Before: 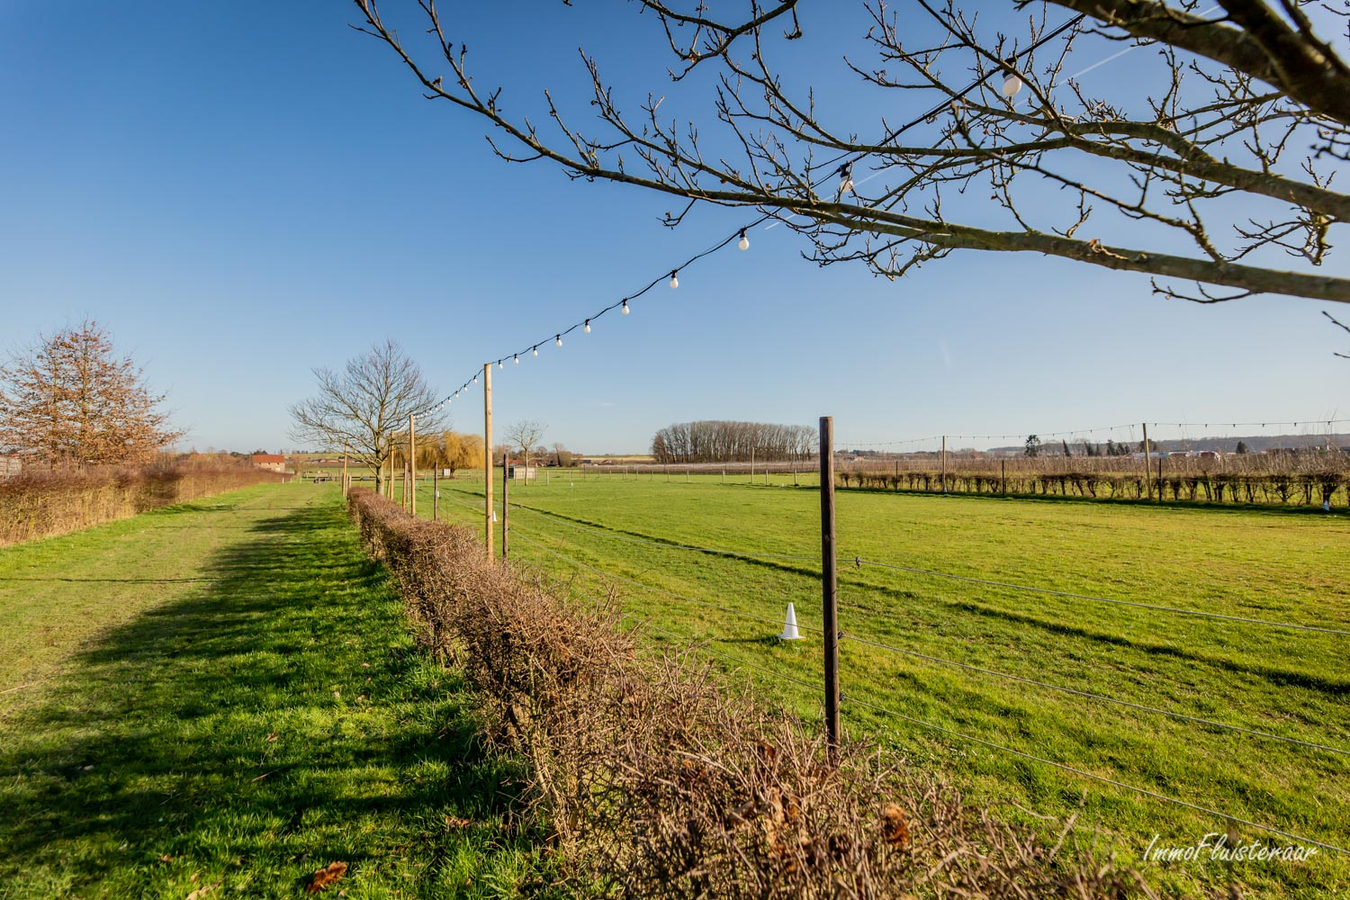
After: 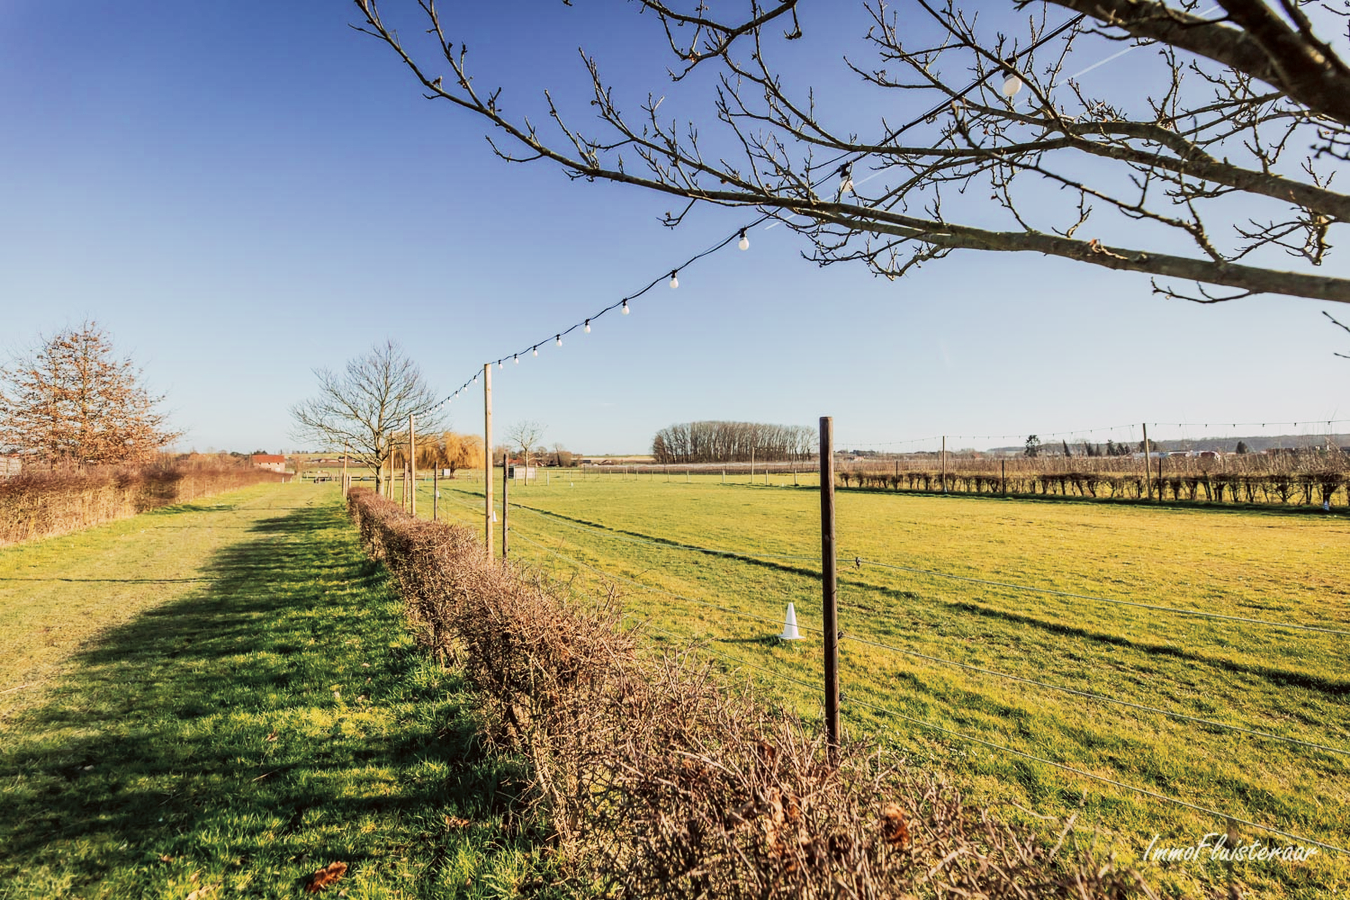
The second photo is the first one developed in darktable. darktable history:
tone curve: curves: ch0 [(0, 0) (0.003, 0.006) (0.011, 0.015) (0.025, 0.032) (0.044, 0.054) (0.069, 0.079) (0.1, 0.111) (0.136, 0.146) (0.177, 0.186) (0.224, 0.229) (0.277, 0.286) (0.335, 0.348) (0.399, 0.426) (0.468, 0.514) (0.543, 0.609) (0.623, 0.706) (0.709, 0.789) (0.801, 0.862) (0.898, 0.926) (1, 1)], preserve colors none
color look up table: target L [91.66, 91.18, 84.33, 88.35, 85.36, 80.68, 86.22, 73.45, 63.6, 59.95, 59.01, 50.24, 34.63, 201, 89.38, 87.01, 76.68, 65.58, 68.46, 48.63, 45.71, 50.9, 34.82, 30.72, 25.55, 15.05, 96.35, 82.33, 77.07, 56.78, 45.29, 60.72, 37.15, 36.53, 29.15, 41.13, 30.54, 29.91, 20.81, 19.5, 21.28, 2.059, 98.84, 88.4, 62.49, 63.94, 46.88, 39.43, 4.516], target a [-13.34, -7.55, -77.34, -8.806, -63.86, -67.76, -20.73, 8.409, -46.57, -35.57, -37.41, -12.52, -25.97, 0, 1.062, -0.277, 19.81, 34.99, 15.32, 49.74, 52.59, 24.11, 52.21, 5.076, 42.91, 27.12, 14.25, 1.096, 19.16, 25.4, 52.05, 6.496, 54.03, 56.53, 43.78, 29.31, 49.94, 15.41, 46.42, 35.74, 16.77, 9.348, -24.44, -33.96, 2.172, -17.82, -16.43, -6.315, -1.023], target b [90.65, 76.11, 41.62, 19.46, 0.259, 72.06, 42.67, 51.91, 26.2, 38.72, 7.763, 23.59, 20.66, -0.001, 35.77, 74.34, 45.74, 19.3, 22.18, 4.791, 48.4, 43.37, 43.07, 10.57, 27.04, 21.21, -6.724, -0.365, -6.516, -27.28, -19.77, -21.24, -35.46, -23.57, -59.21, -5.899, 6.101, -44.94, -36.92, -23.12, -20.56, -25.58, -5.706, -22.35, -37.22, -32.44, -8.584, -22.35, -0.502], num patches 49
